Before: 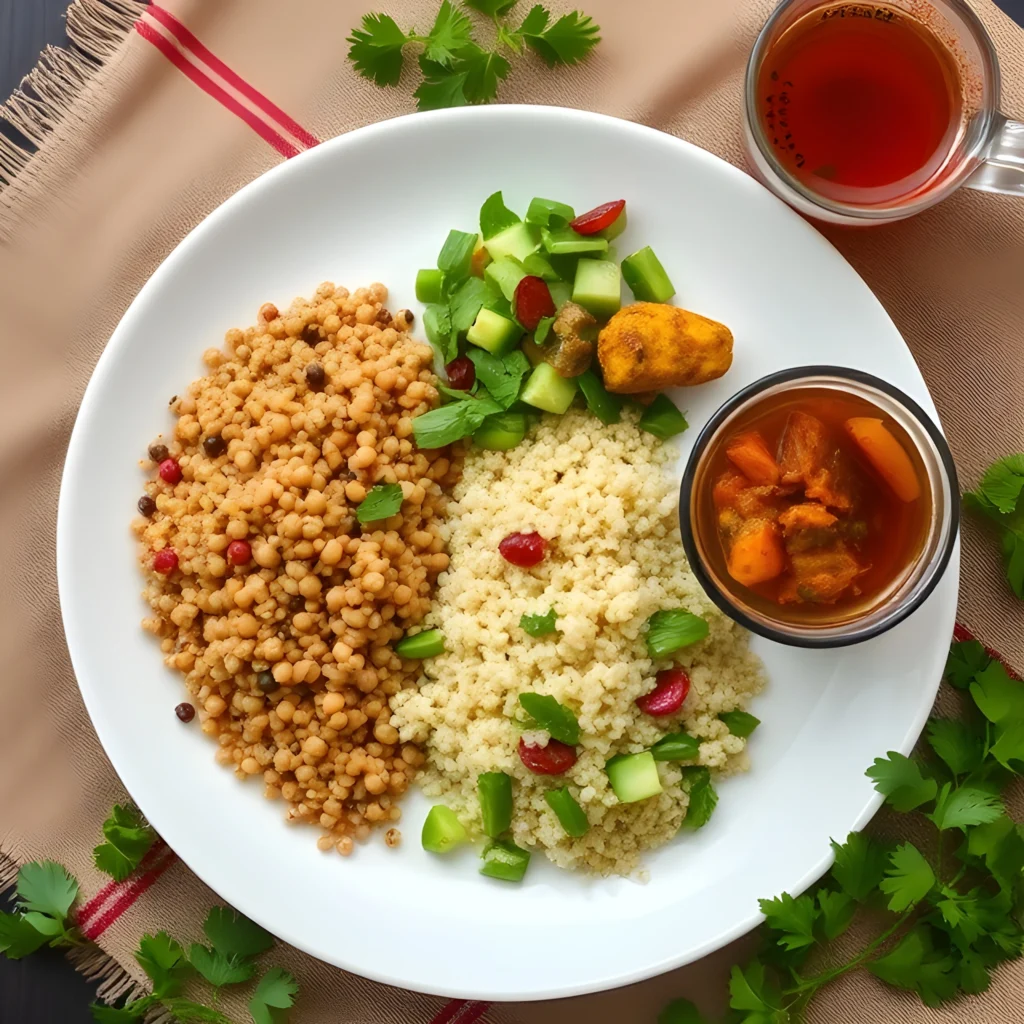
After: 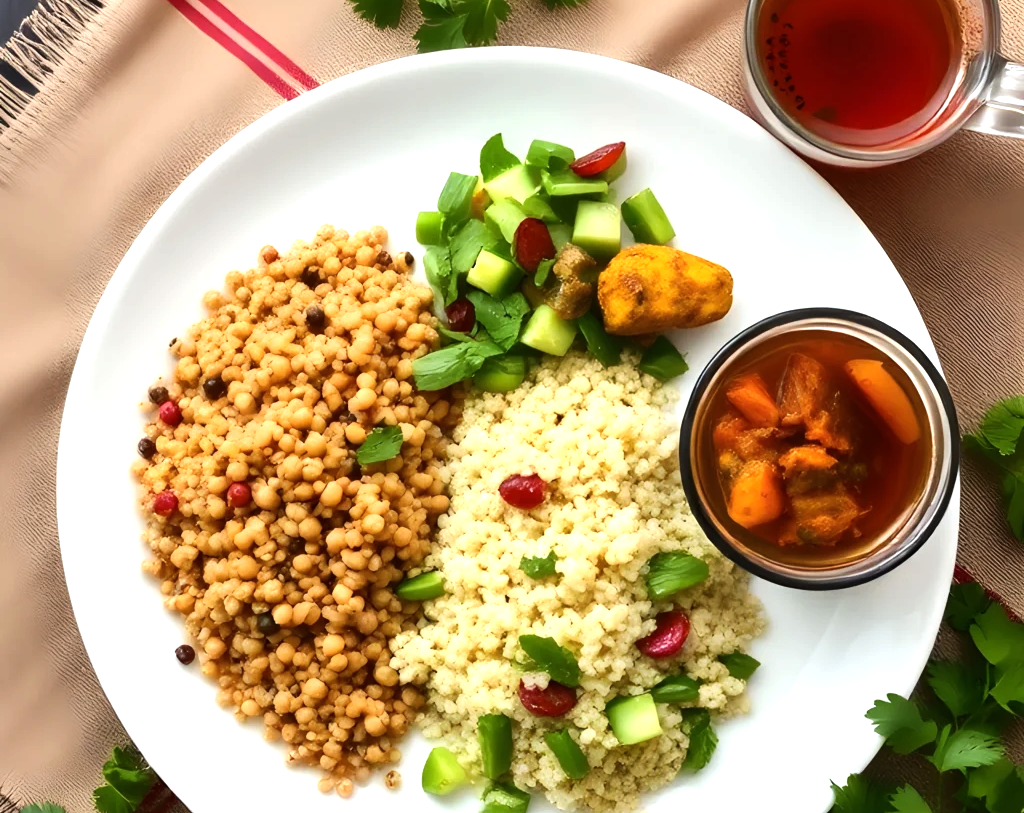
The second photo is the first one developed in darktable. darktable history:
tone equalizer: -8 EV -0.72 EV, -7 EV -0.687 EV, -6 EV -0.632 EV, -5 EV -0.384 EV, -3 EV 0.371 EV, -2 EV 0.6 EV, -1 EV 0.686 EV, +0 EV 0.757 EV, edges refinement/feathering 500, mask exposure compensation -1.57 EV, preserve details no
crop and rotate: top 5.669%, bottom 14.93%
